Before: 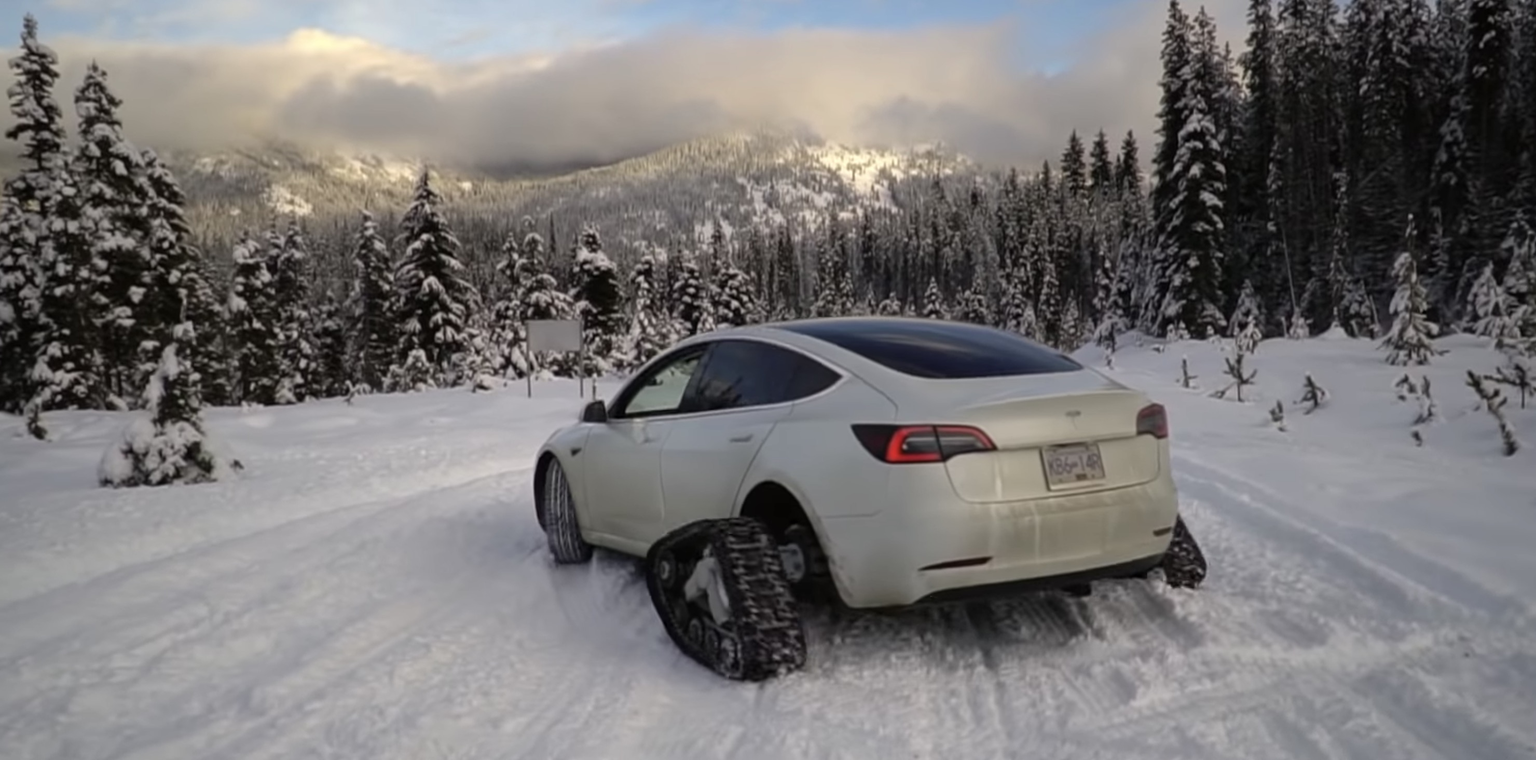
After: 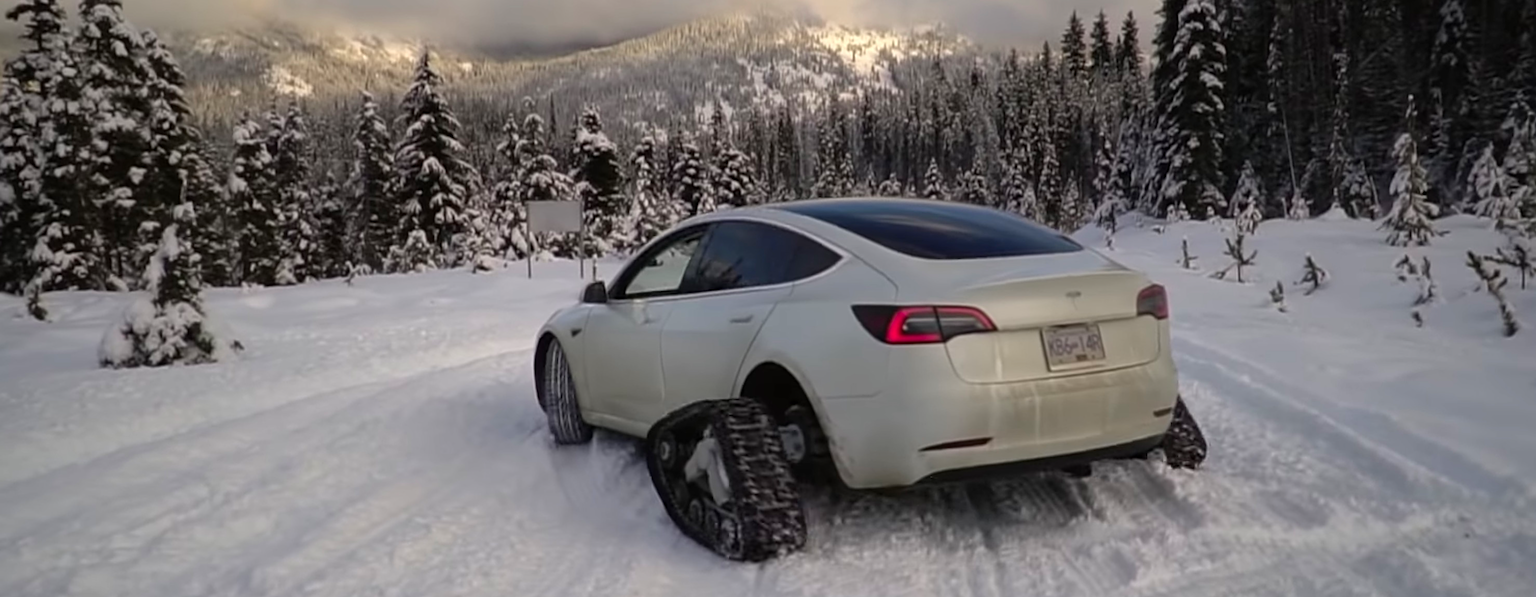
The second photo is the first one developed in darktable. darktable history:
crop and rotate: top 15.774%, bottom 5.506%
color zones: curves: ch1 [(0.29, 0.492) (0.373, 0.185) (0.509, 0.481)]; ch2 [(0.25, 0.462) (0.749, 0.457)], mix 40.67%
sharpen: on, module defaults
